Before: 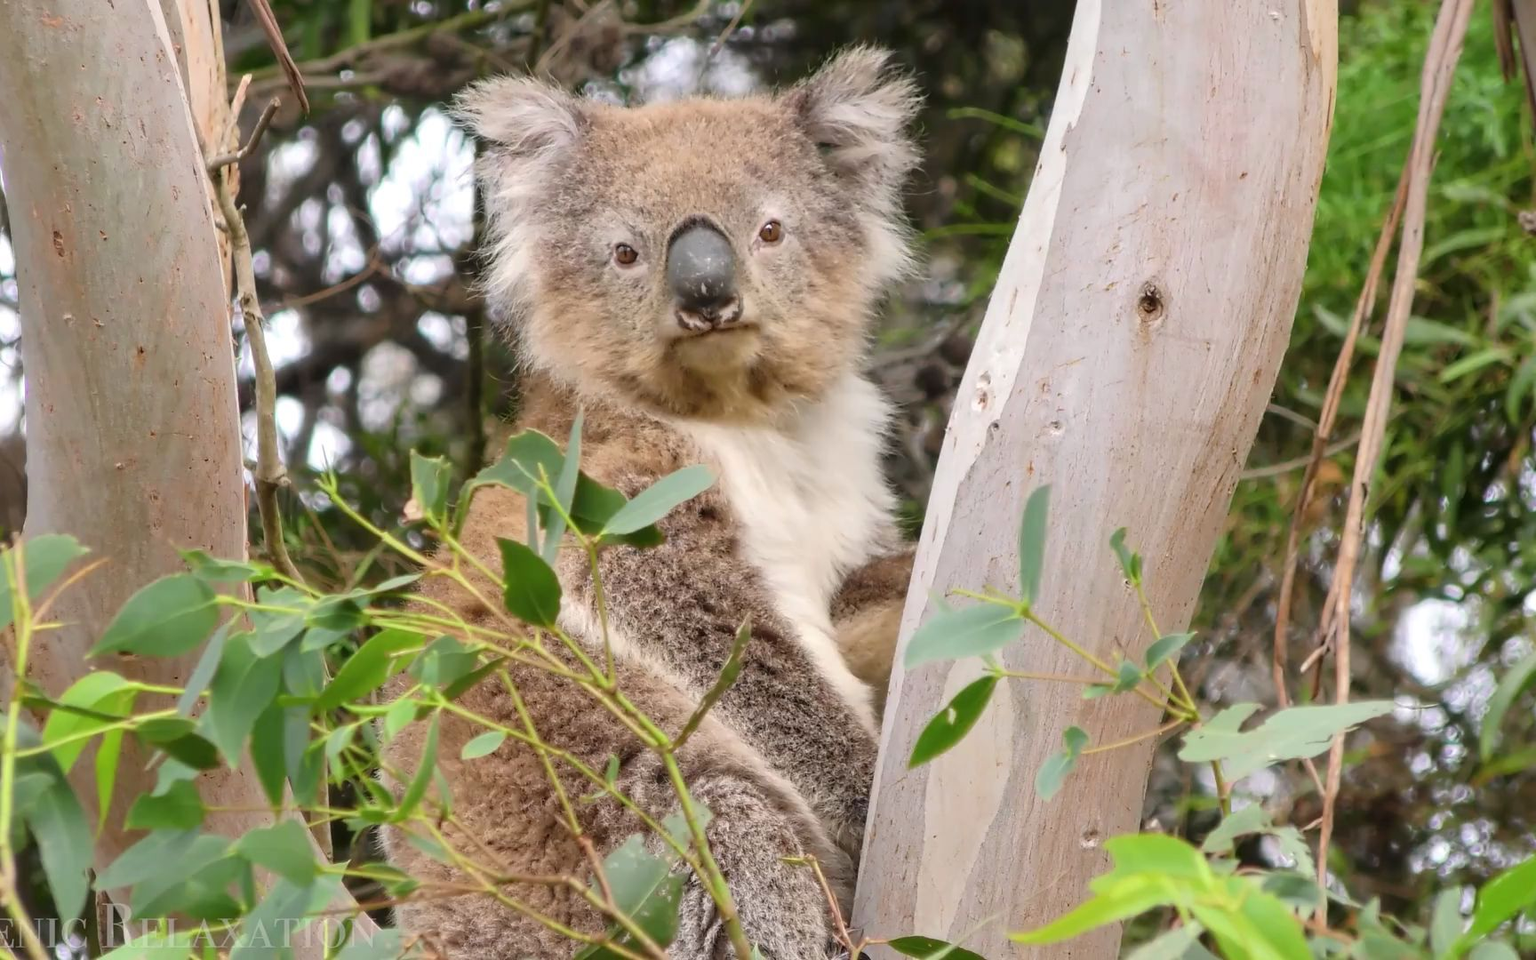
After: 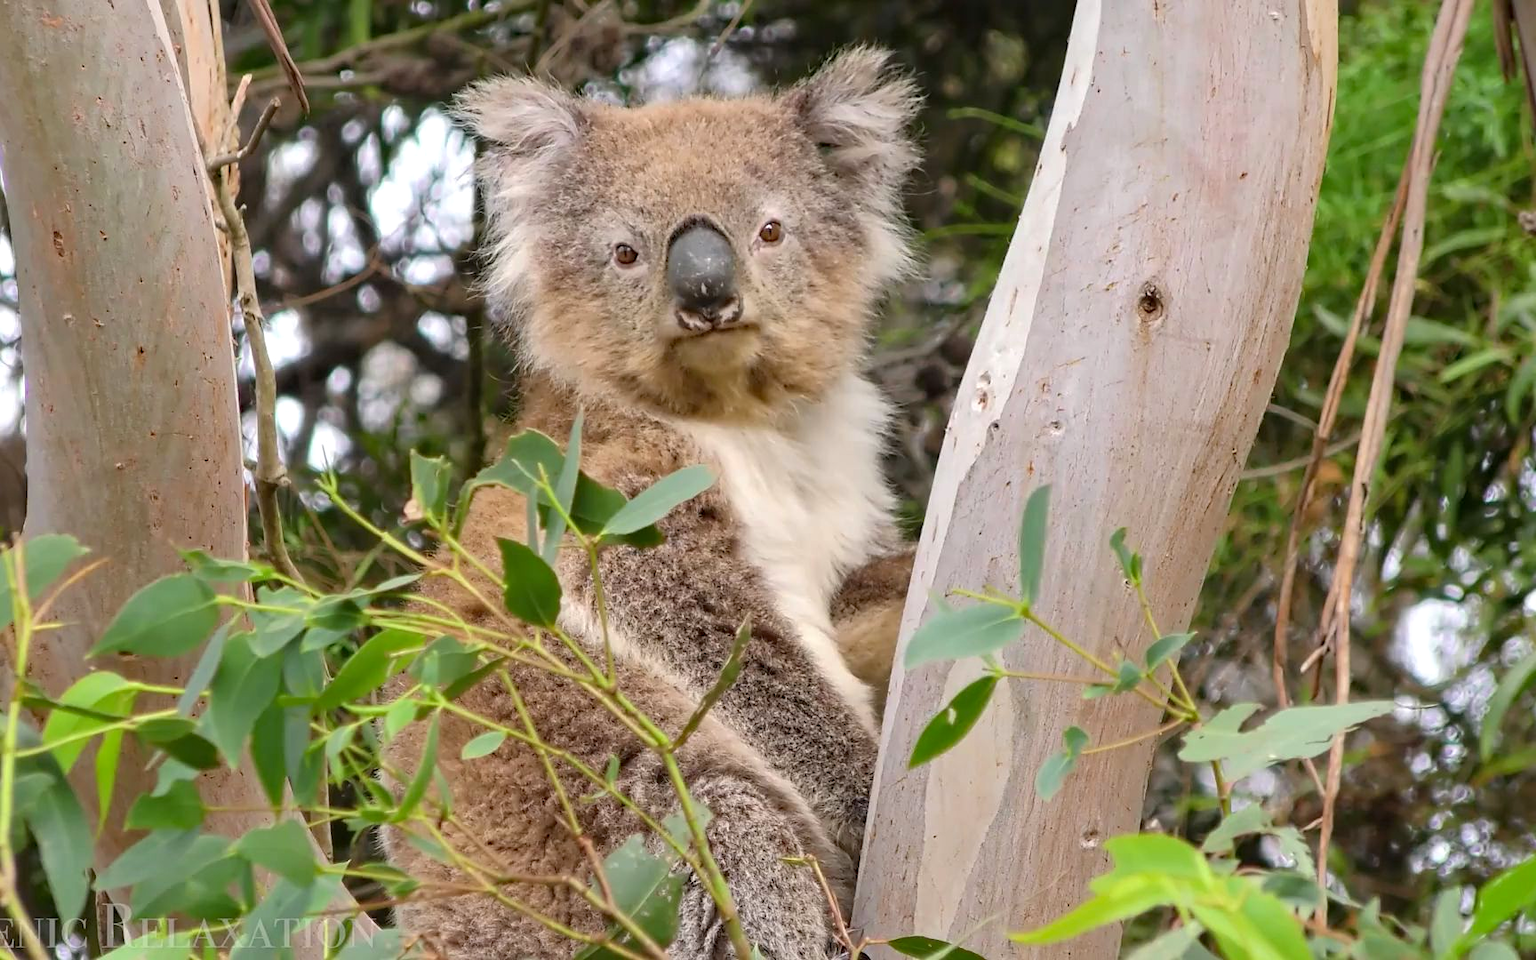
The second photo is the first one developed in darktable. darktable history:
haze removal: compatibility mode true, adaptive false
sharpen: amount 0.202
